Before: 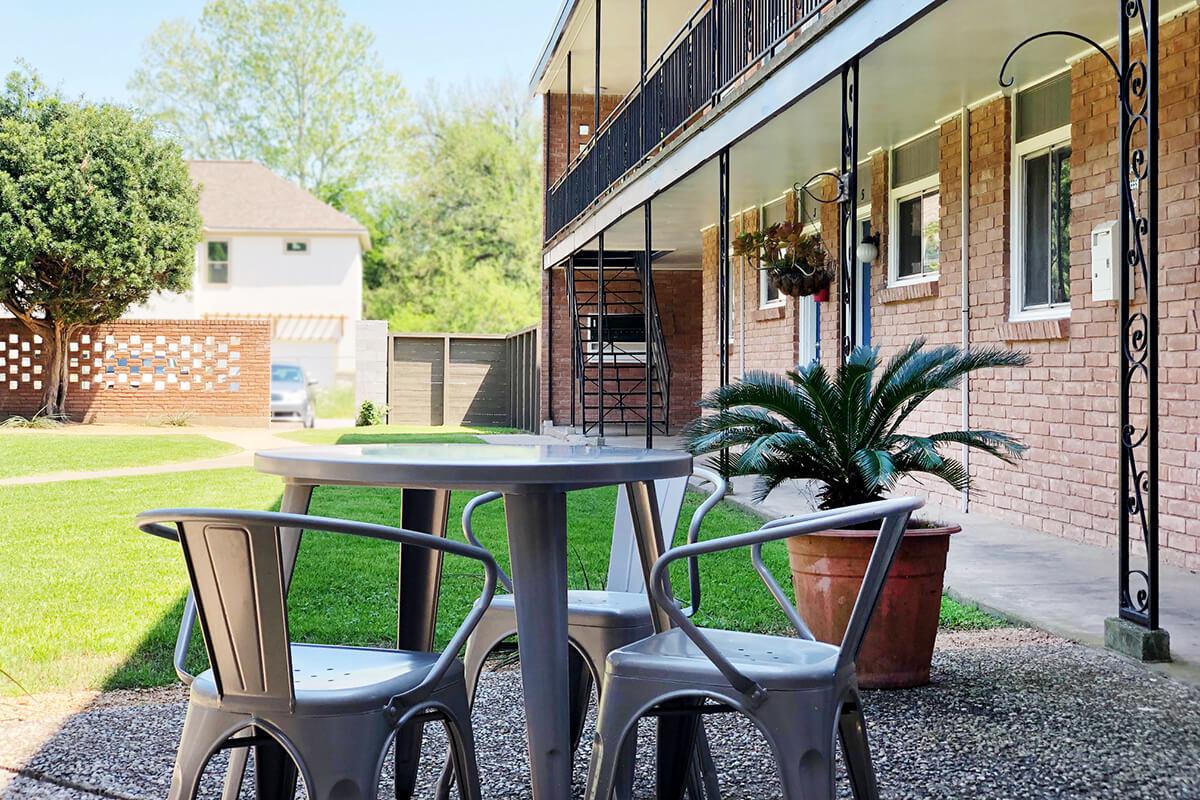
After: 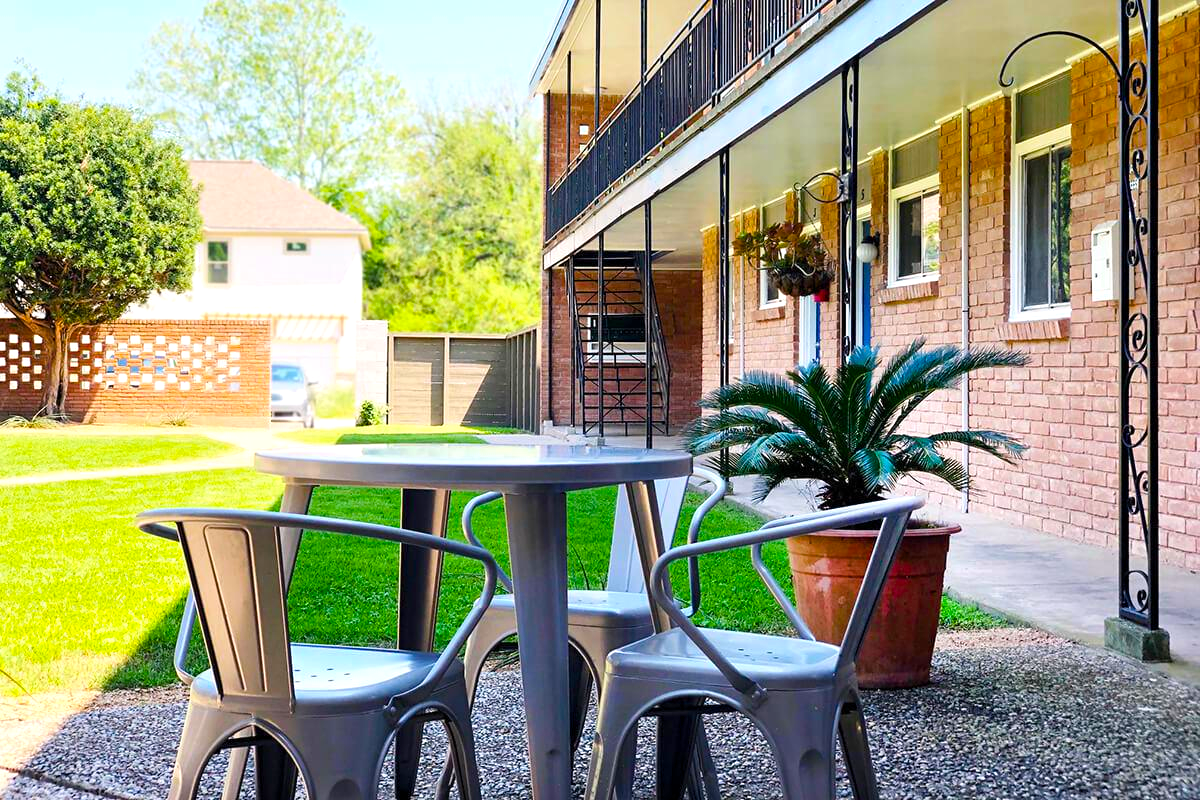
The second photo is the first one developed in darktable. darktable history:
exposure: exposure 0.3 EV, compensate highlight preservation false
color balance rgb: highlights gain › chroma 0.298%, highlights gain › hue 332.67°, linear chroma grading › global chroma 15.094%, perceptual saturation grading › global saturation 30.255%
